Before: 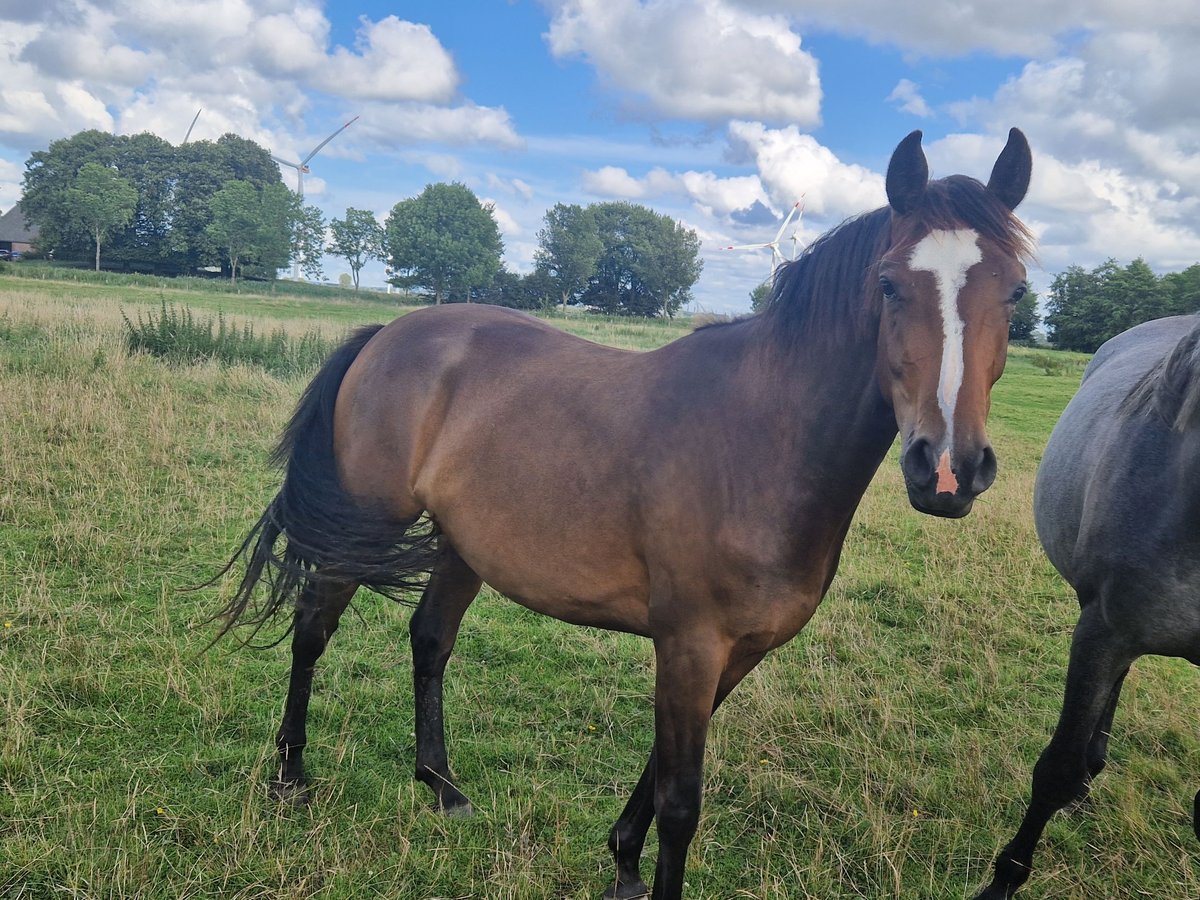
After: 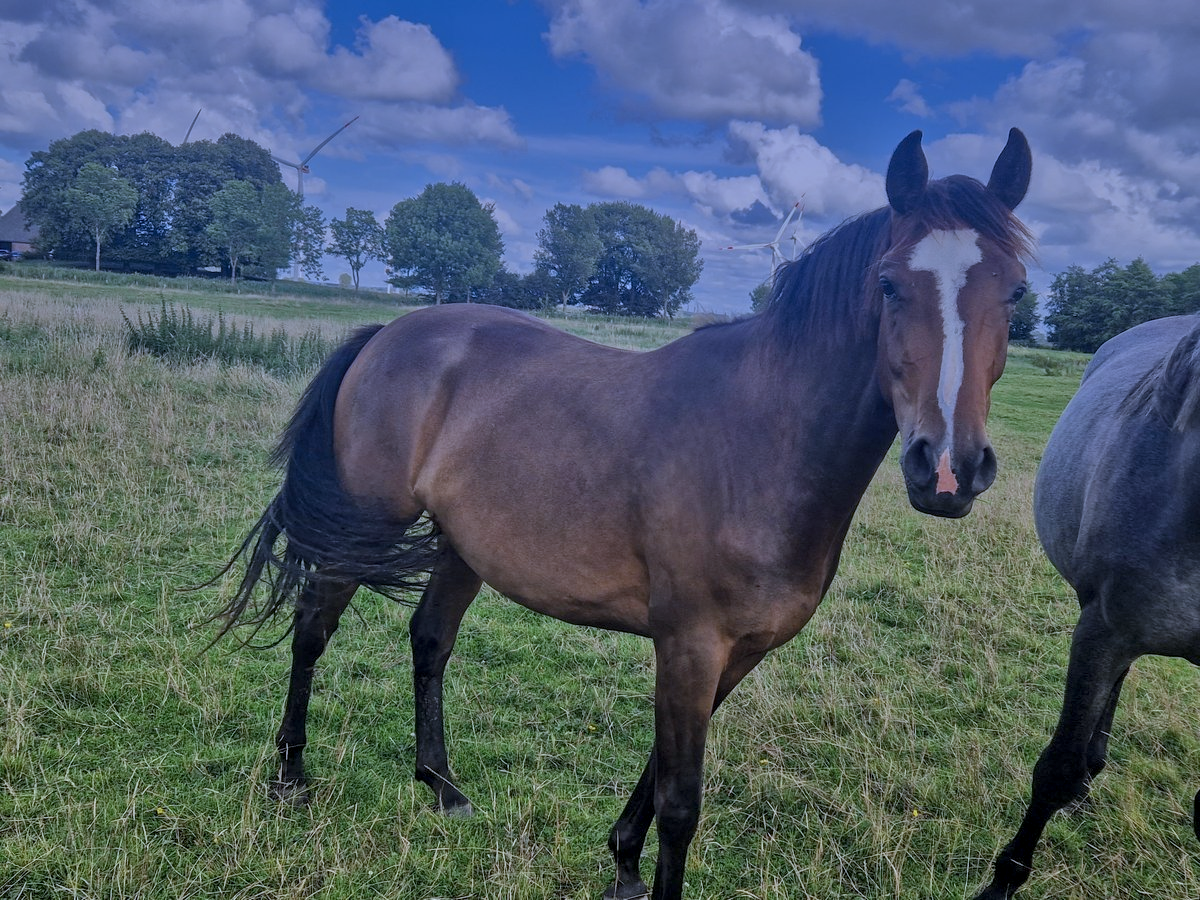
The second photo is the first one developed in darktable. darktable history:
tone equalizer: -8 EV -0.002 EV, -7 EV 0.005 EV, -6 EV -0.008 EV, -5 EV 0.007 EV, -4 EV -0.042 EV, -3 EV -0.233 EV, -2 EV -0.662 EV, -1 EV -0.983 EV, +0 EV -0.969 EV, smoothing diameter 2%, edges refinement/feathering 20, mask exposure compensation -1.57 EV, filter diffusion 5
white balance: red 0.948, green 1.02, blue 1.176
graduated density: hue 238.83°, saturation 50%
local contrast: detail 130%
